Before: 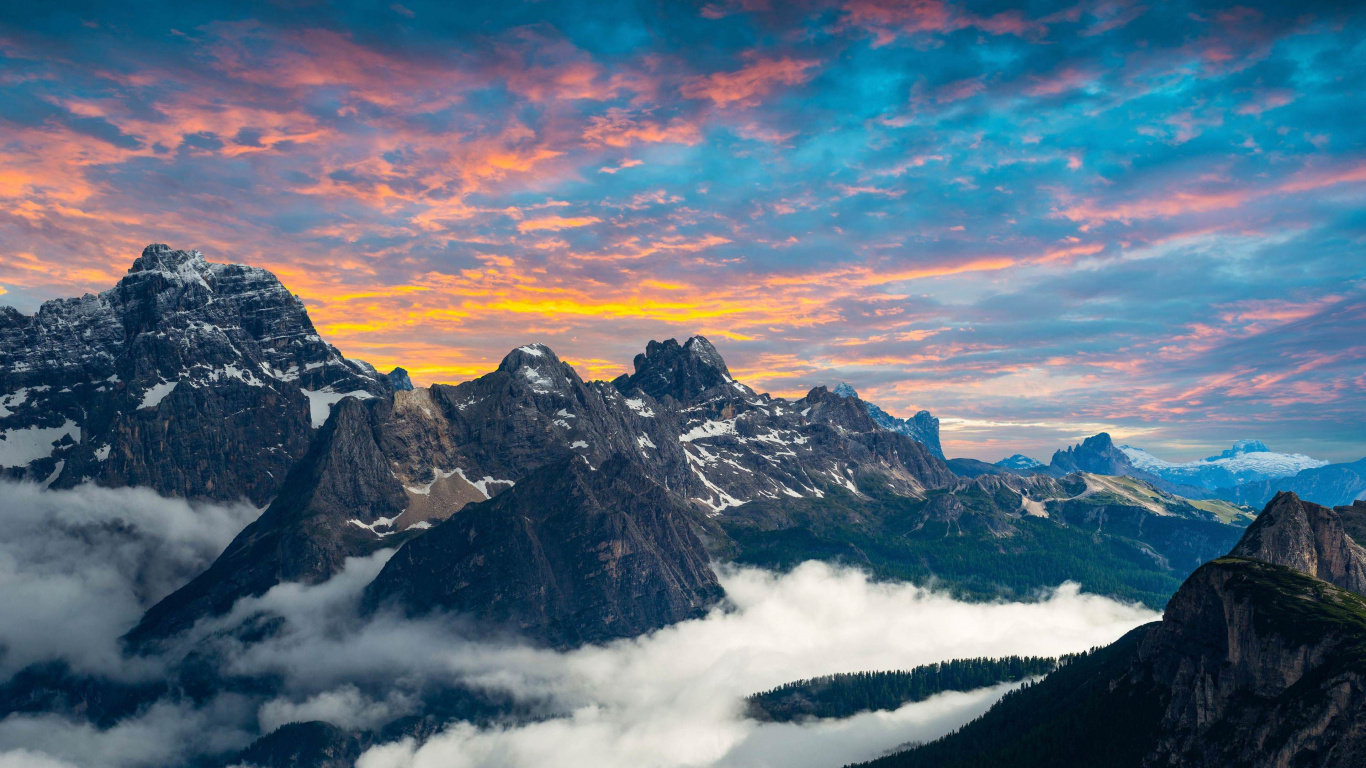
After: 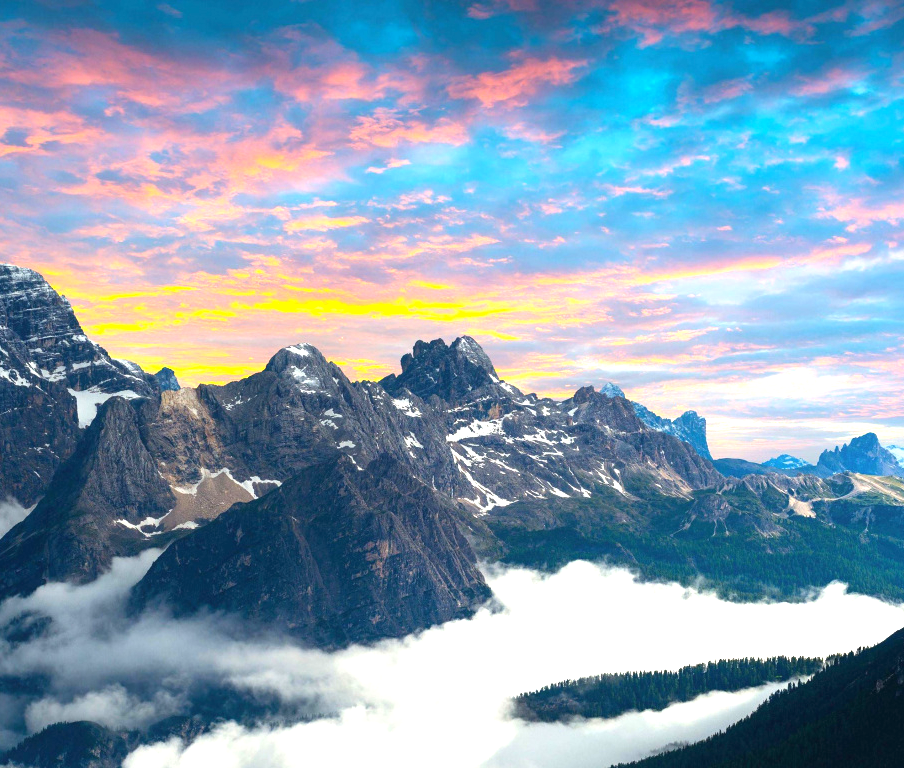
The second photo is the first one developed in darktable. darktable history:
contrast equalizer: y [[0.5, 0.488, 0.462, 0.461, 0.491, 0.5], [0.5 ×6], [0.5 ×6], [0 ×6], [0 ×6]]
crop: left 17.101%, right 16.72%
exposure: black level correction 0, exposure 1 EV, compensate highlight preservation false
